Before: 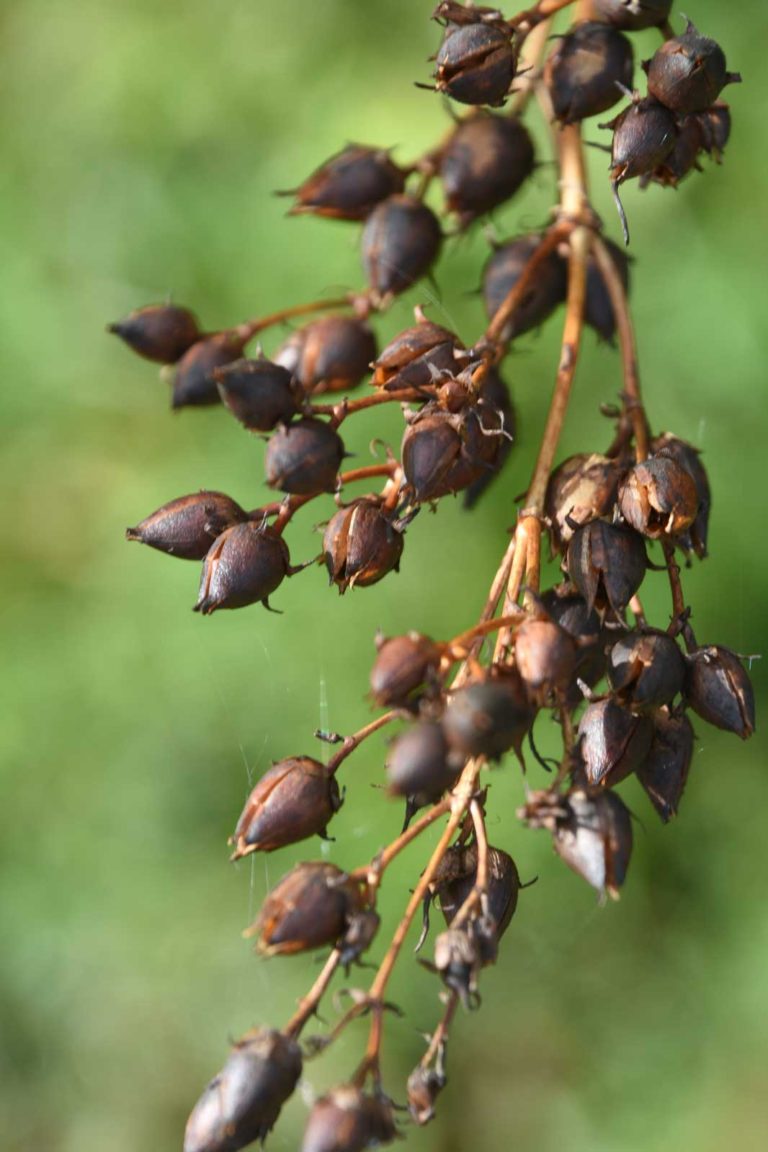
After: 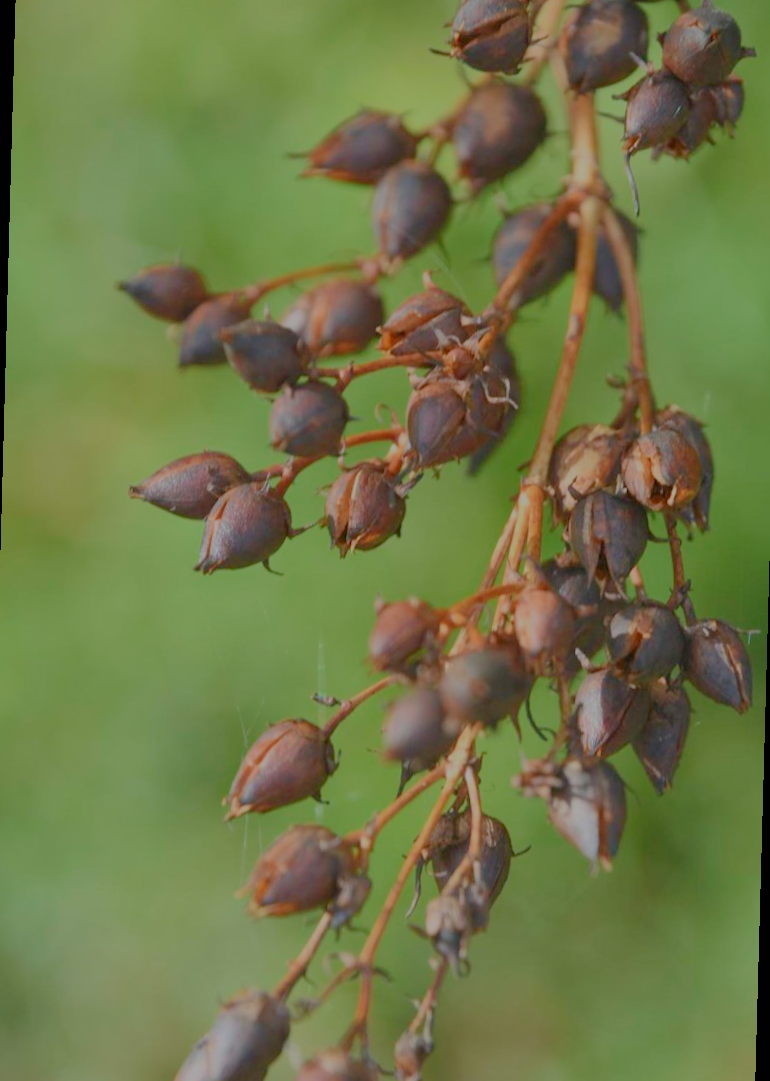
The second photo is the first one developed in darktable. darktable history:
rotate and perspective: rotation 1.57°, crop left 0.018, crop right 0.982, crop top 0.039, crop bottom 0.961
filmic rgb: black relative exposure -16 EV, white relative exposure 8 EV, threshold 3 EV, hardness 4.17, latitude 50%, contrast 0.5, color science v5 (2021), contrast in shadows safe, contrast in highlights safe, enable highlight reconstruction true
